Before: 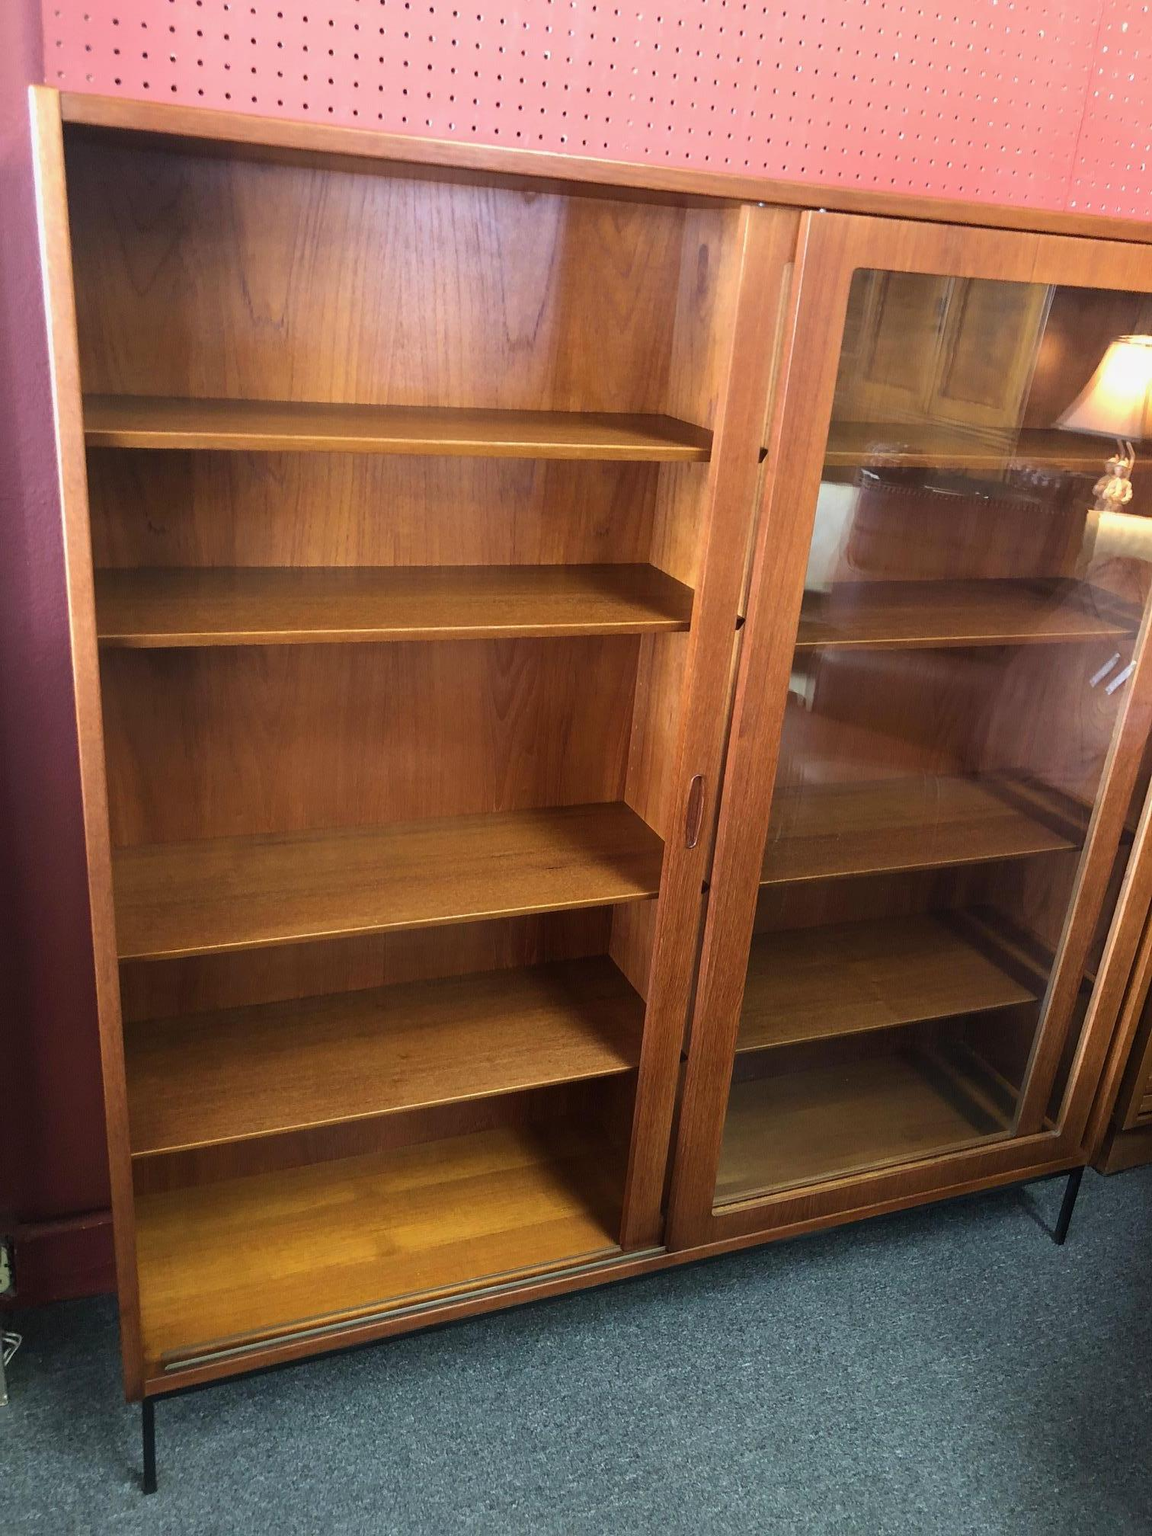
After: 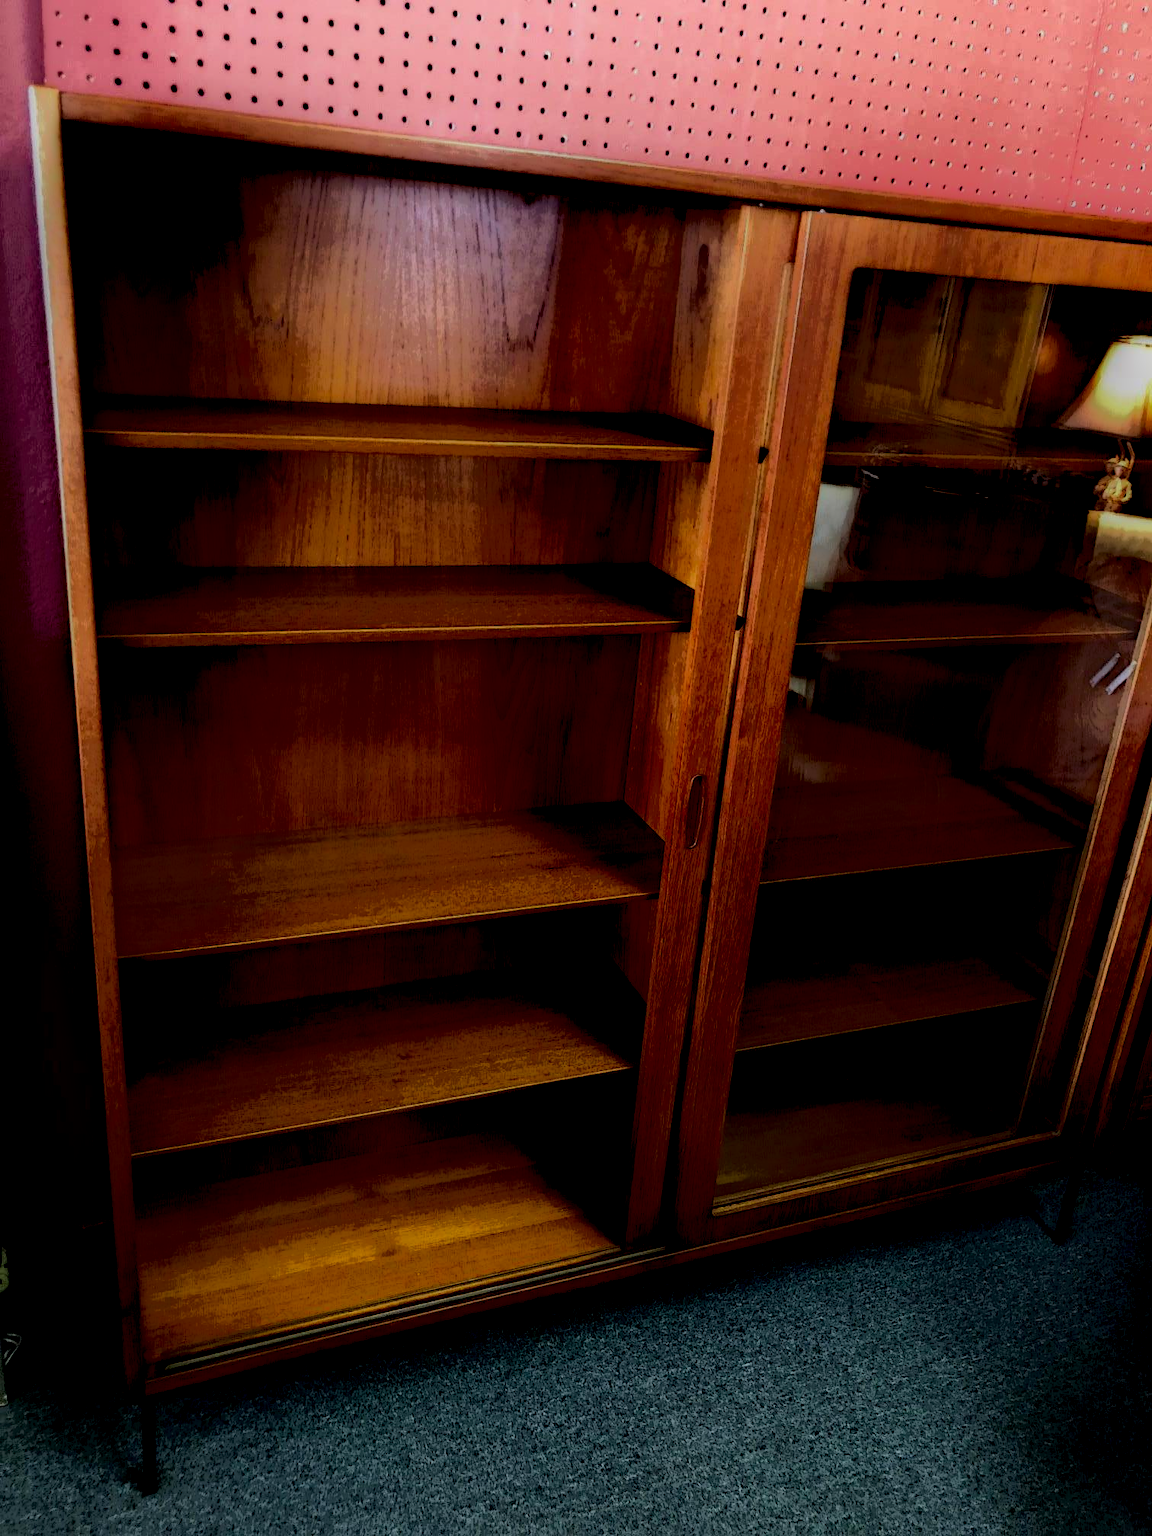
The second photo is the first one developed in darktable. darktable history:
local contrast: highlights 6%, shadows 230%, detail 164%, midtone range 0.003
contrast brightness saturation: contrast 0.211, brightness -0.11, saturation 0.211
